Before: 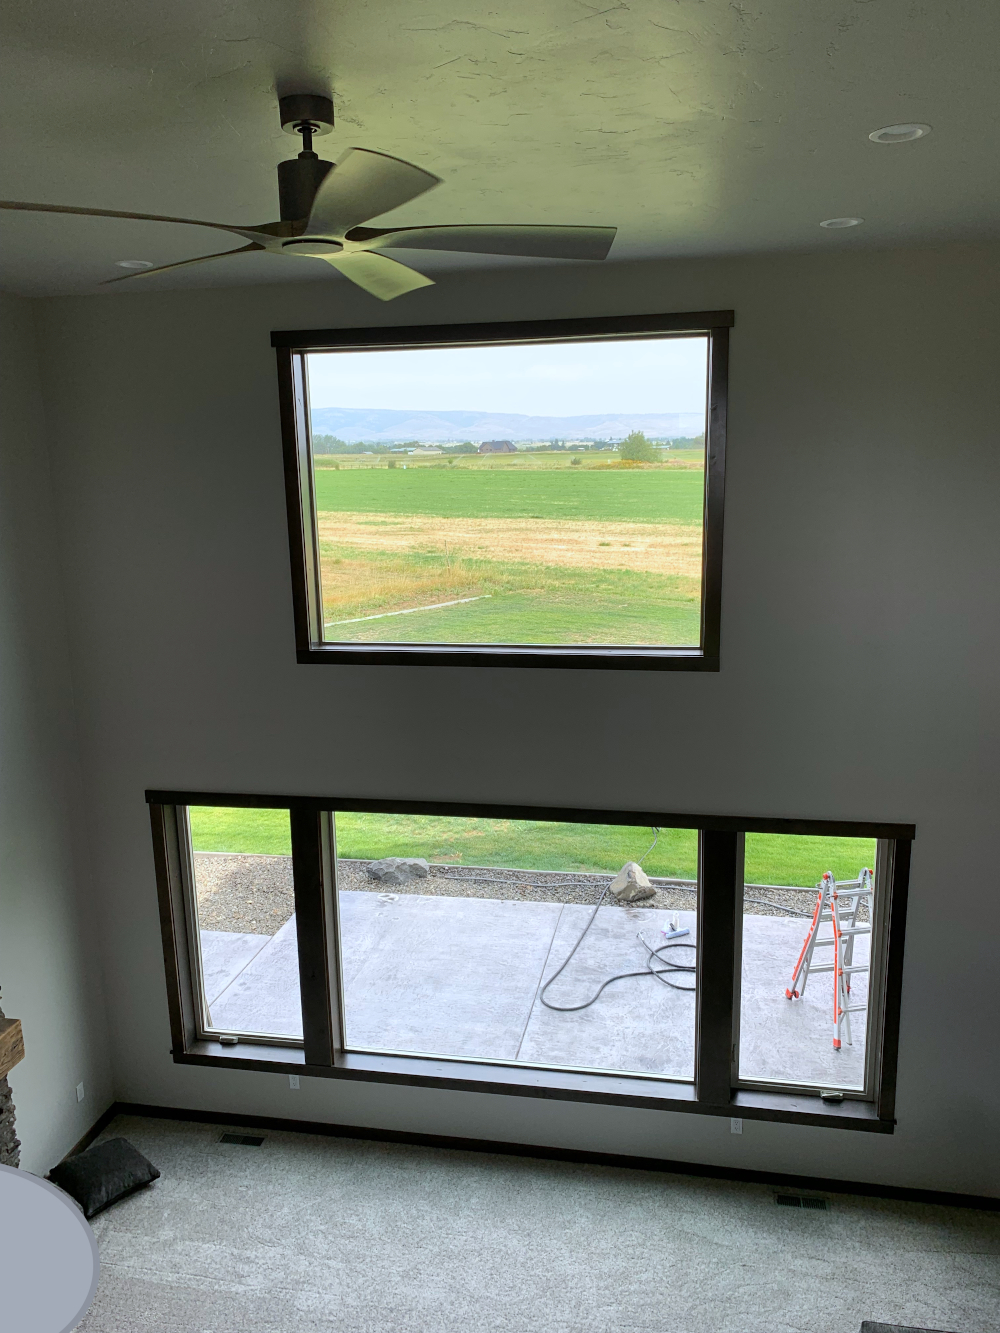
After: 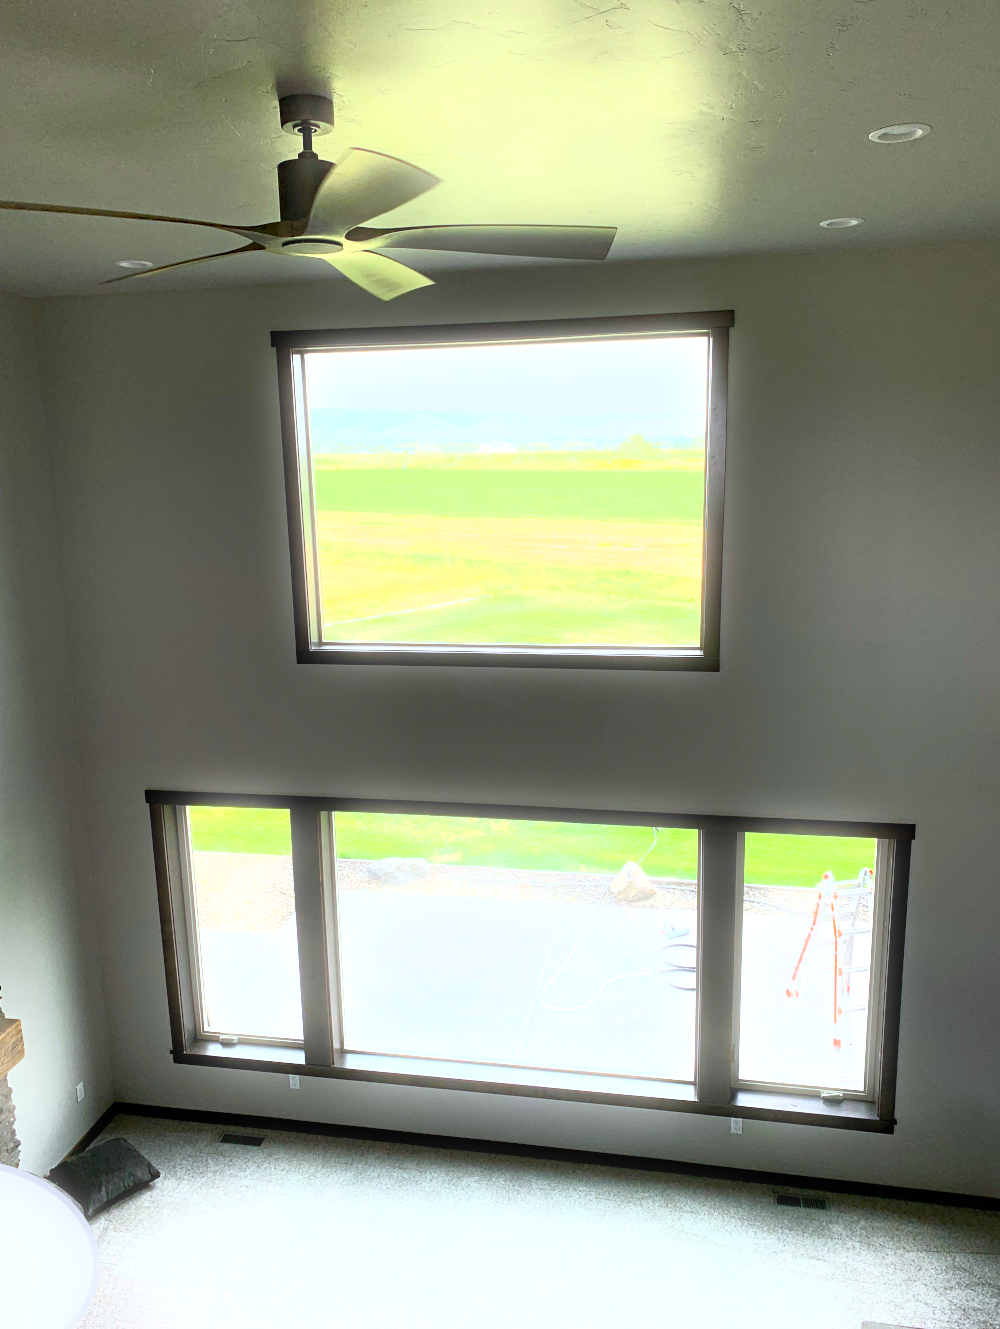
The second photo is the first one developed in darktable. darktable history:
crop: top 0.05%, bottom 0.098%
bloom: size 5%, threshold 95%, strength 15%
exposure: black level correction 0, exposure 1 EV, compensate exposure bias true, compensate highlight preservation false
haze removal: compatibility mode true, adaptive false
base curve: curves: ch0 [(0, 0) (0.257, 0.25) (0.482, 0.586) (0.757, 0.871) (1, 1)]
